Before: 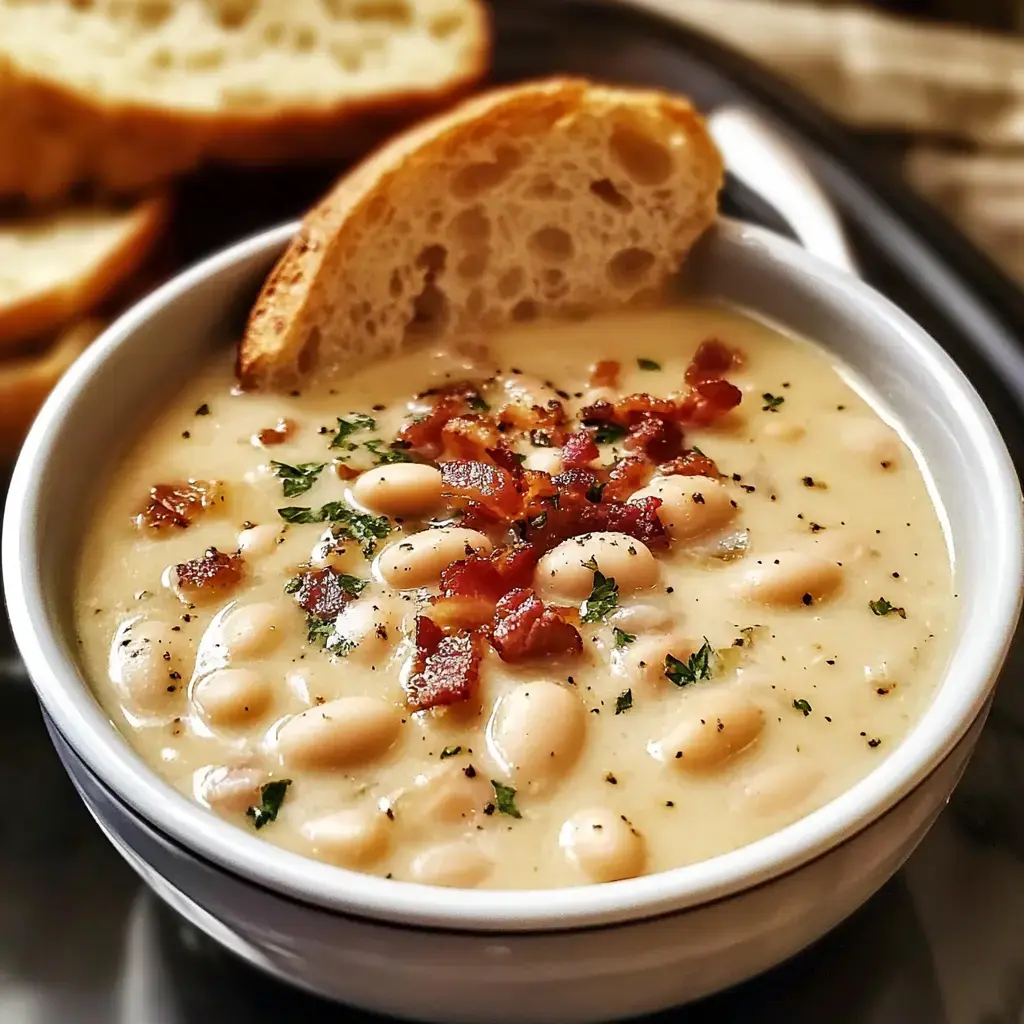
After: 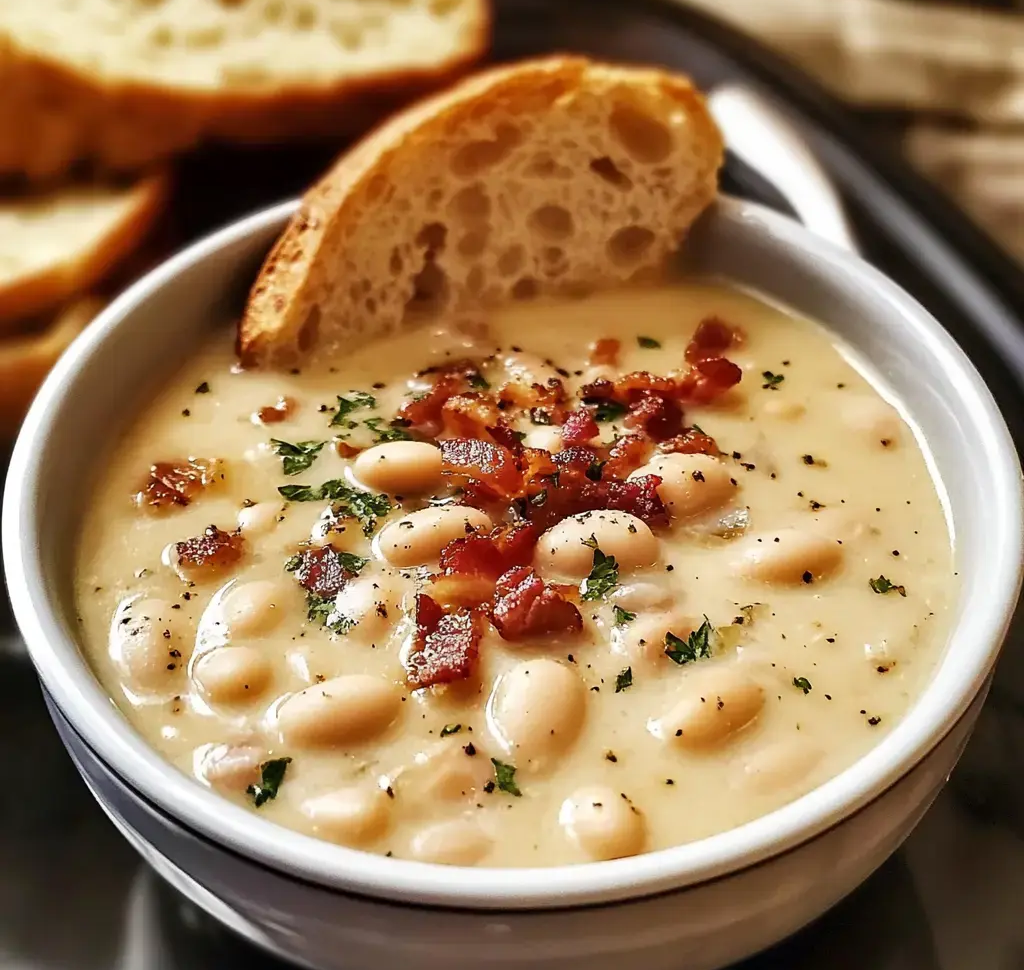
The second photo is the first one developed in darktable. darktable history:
crop and rotate: top 2.197%, bottom 3.012%
